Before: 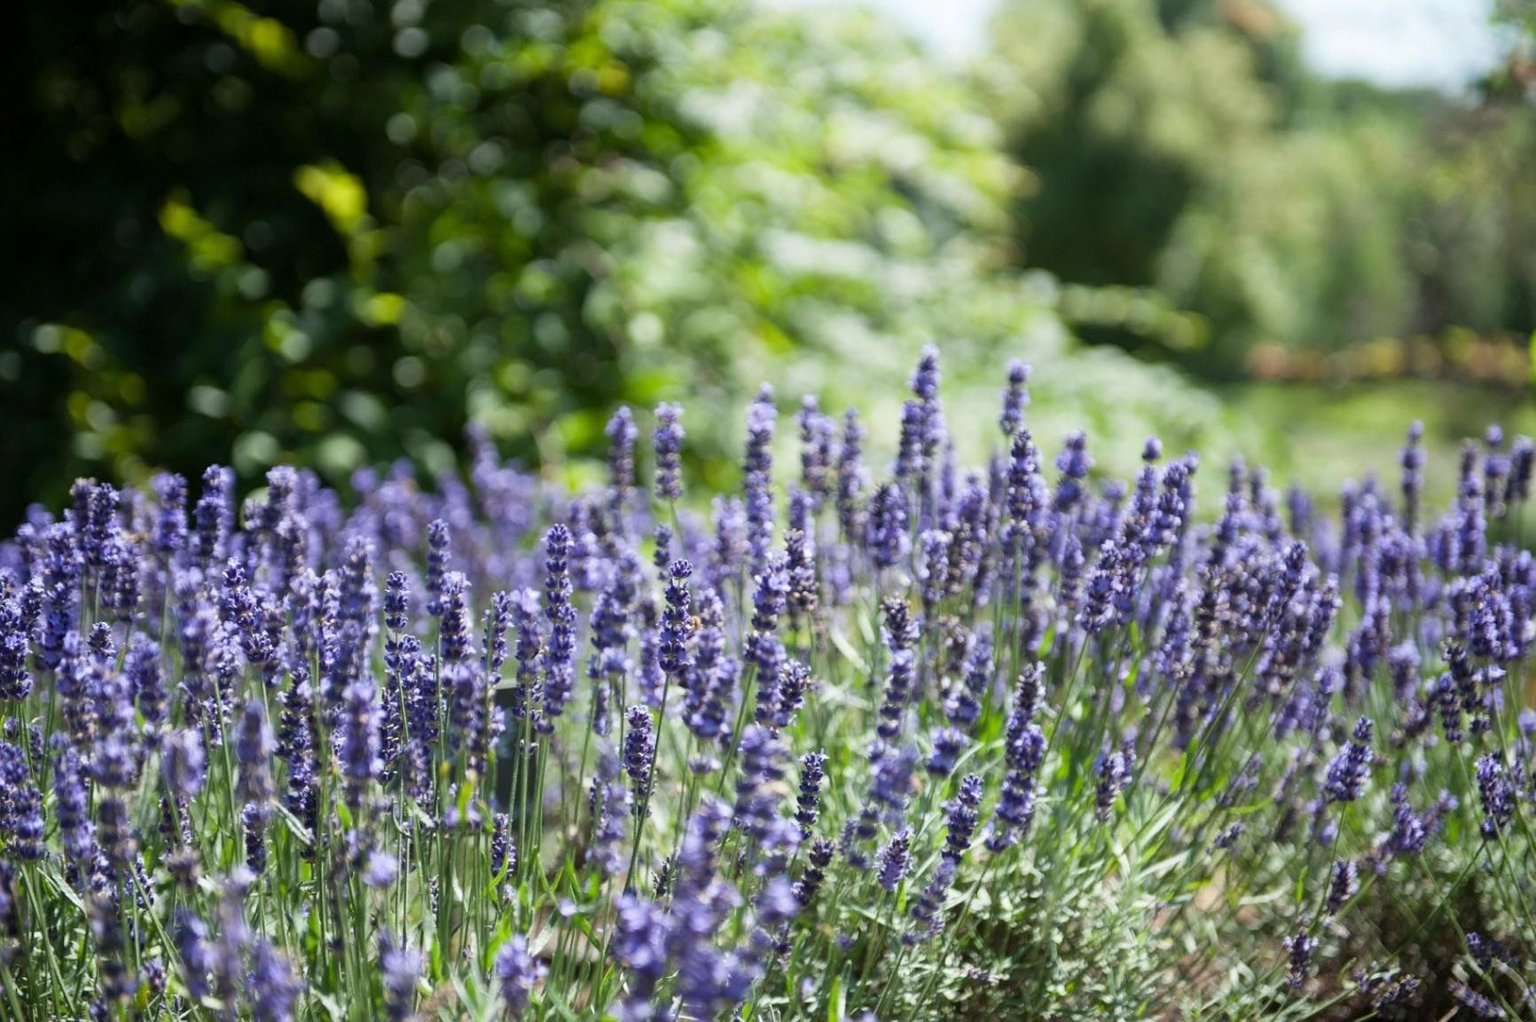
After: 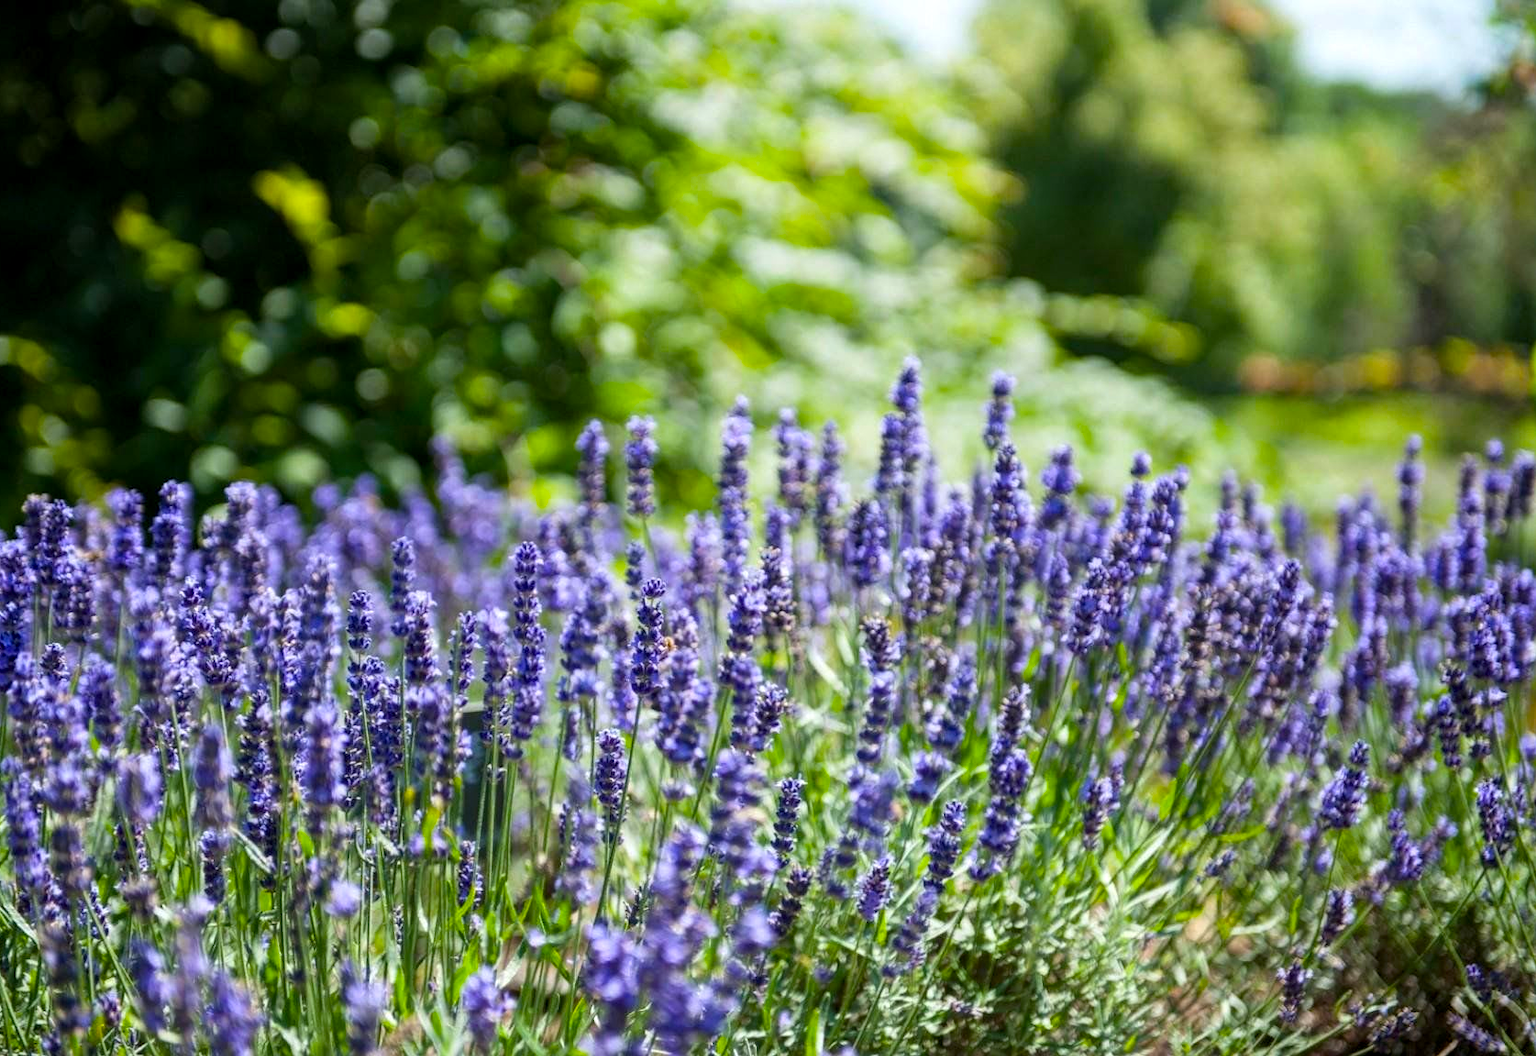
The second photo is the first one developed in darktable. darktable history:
local contrast: on, module defaults
crop and rotate: left 3.238%
color balance rgb: linear chroma grading › global chroma 15%, perceptual saturation grading › global saturation 30%
